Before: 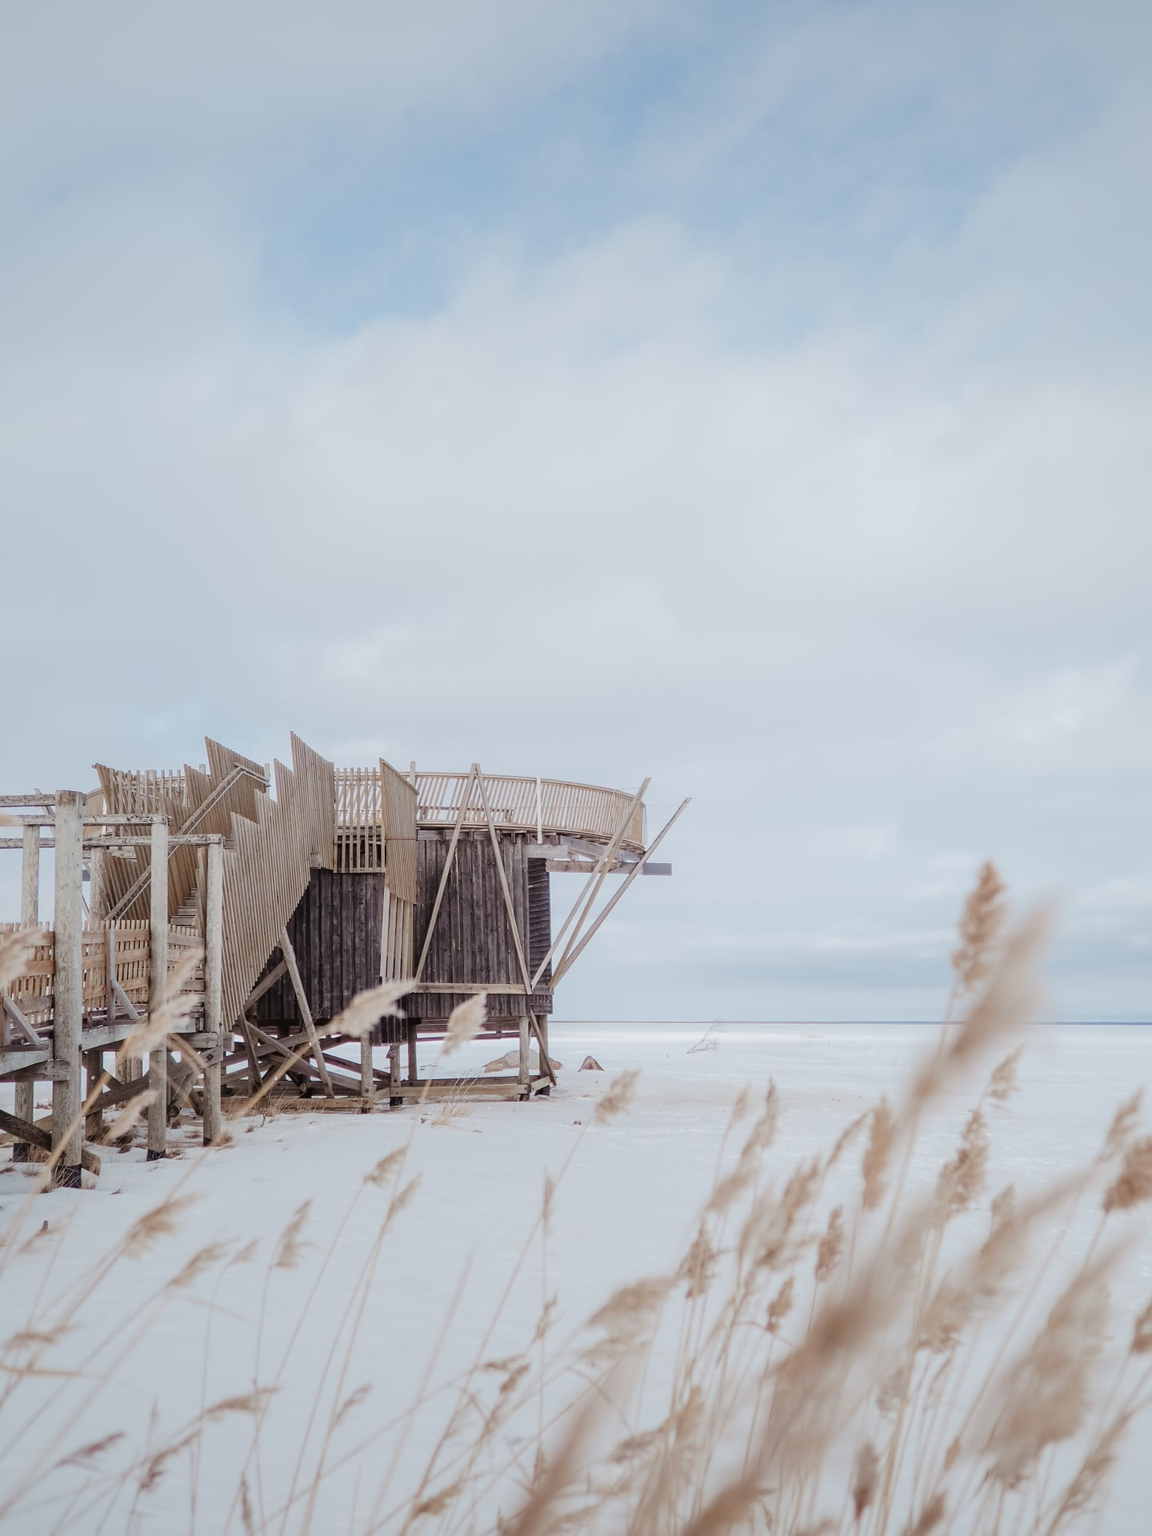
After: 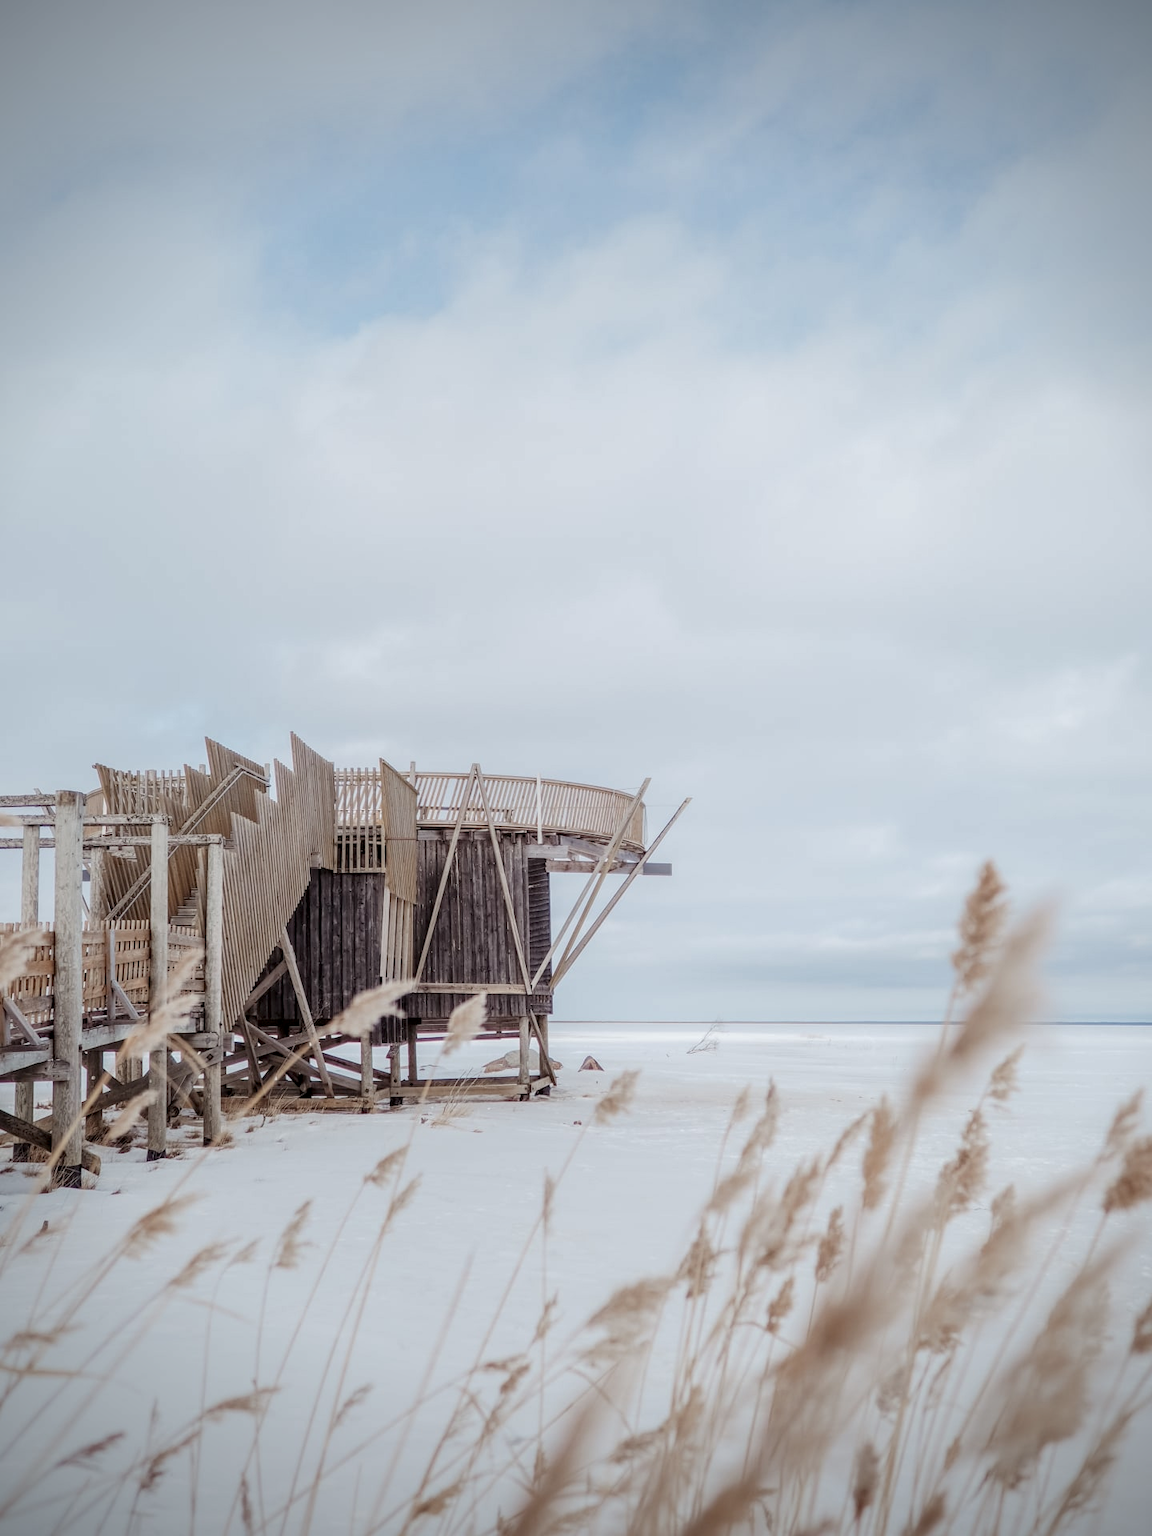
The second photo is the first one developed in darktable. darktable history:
vignetting: brightness -0.601, saturation 0.003, unbound false
local contrast: on, module defaults
